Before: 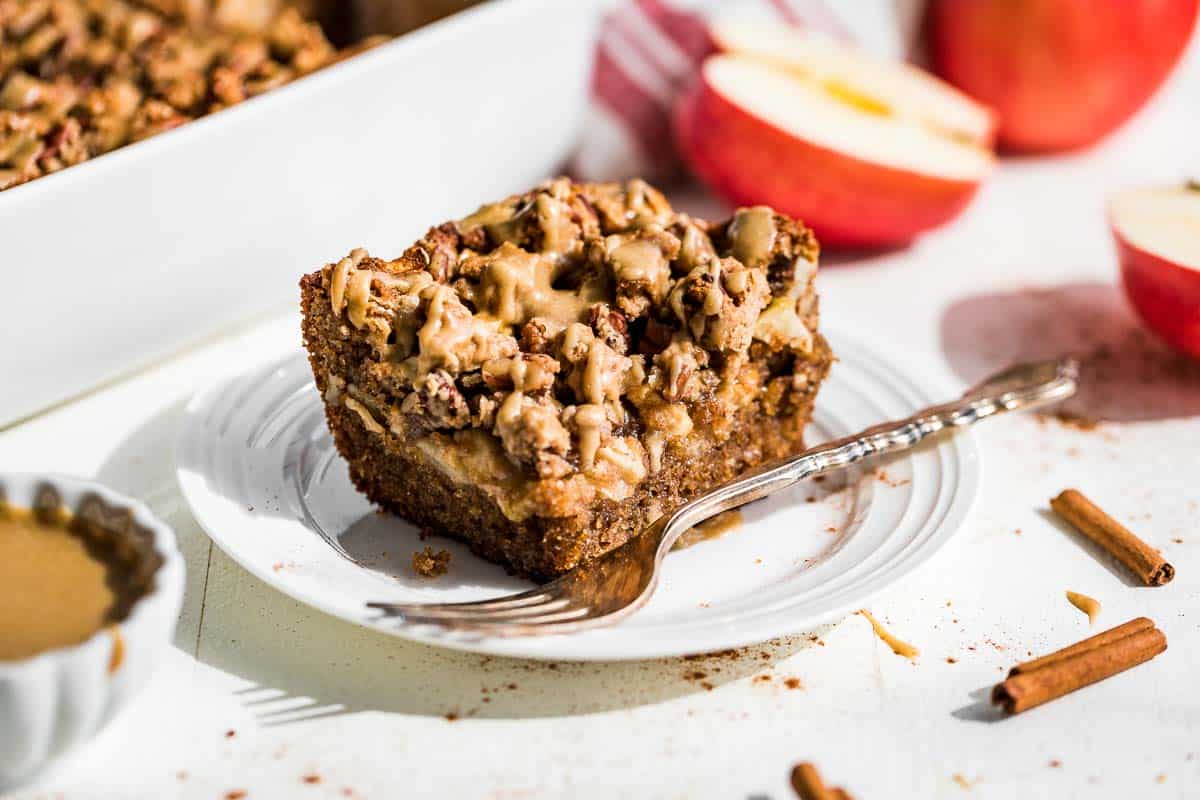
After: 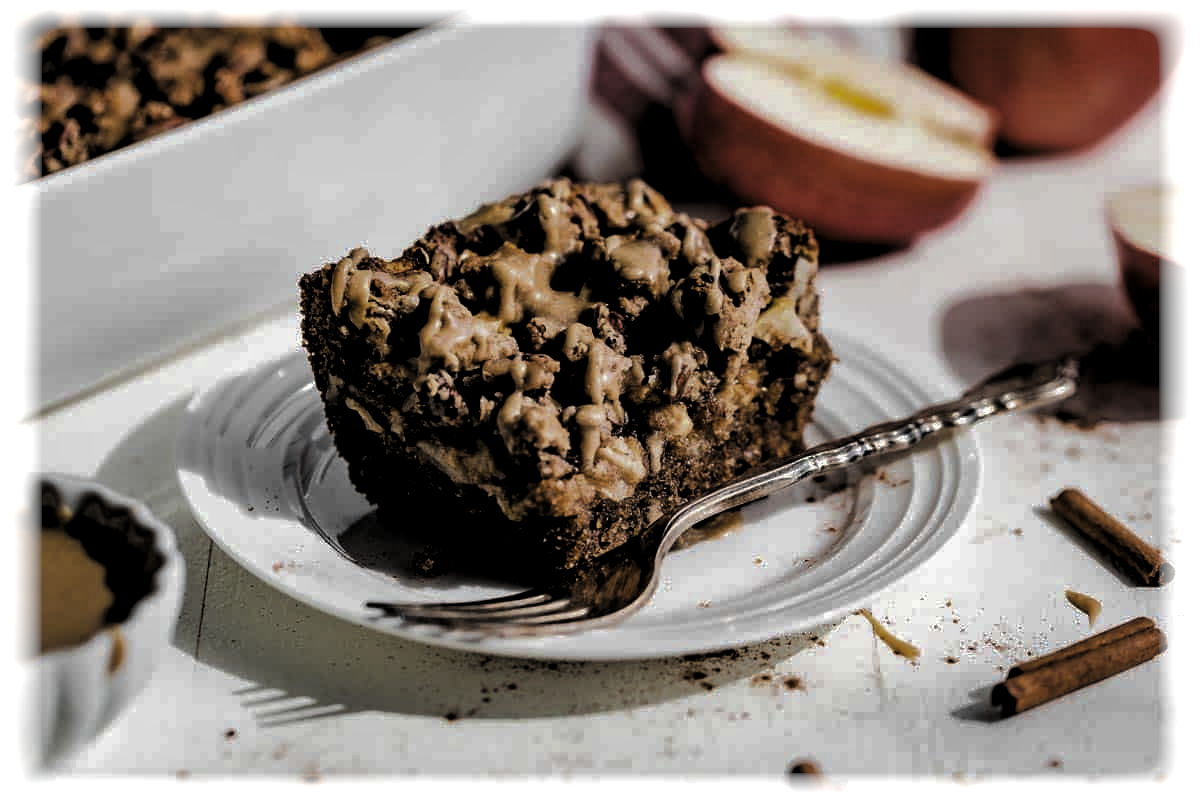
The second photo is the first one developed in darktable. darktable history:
levels: mode automatic, black 8.58%, gray 59.42%, levels [0, 0.445, 1]
shadows and highlights: shadows 40, highlights -60
vignetting: fall-off start 93%, fall-off radius 5%, brightness 1, saturation -0.49, automatic ratio true, width/height ratio 1.332, shape 0.04, unbound false
